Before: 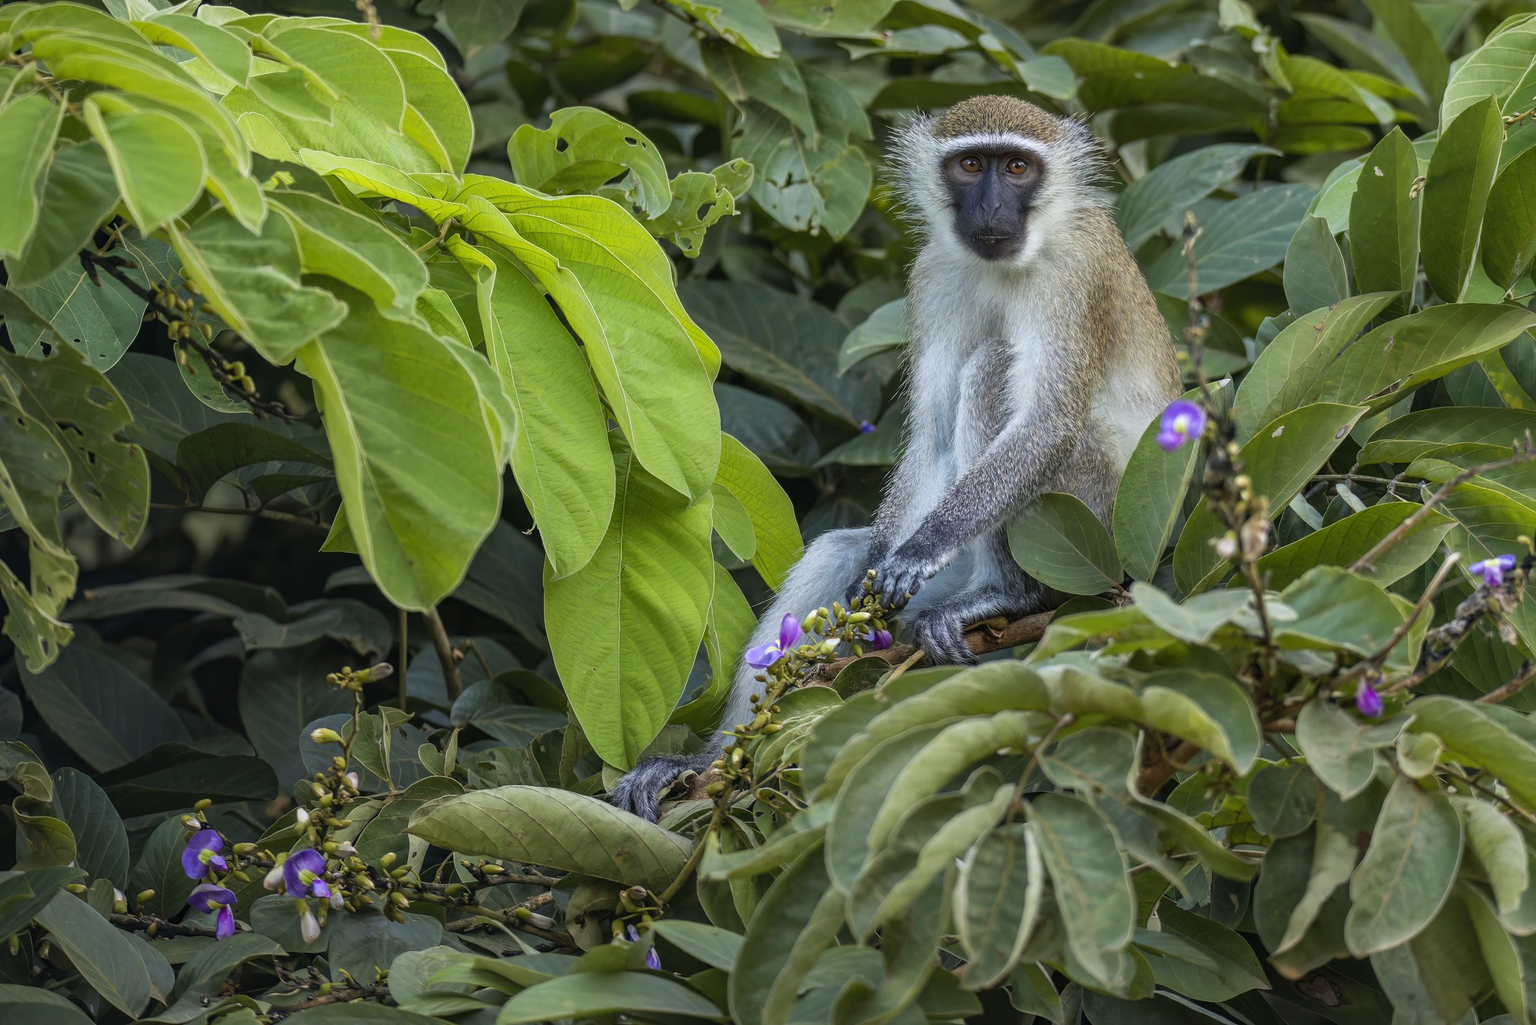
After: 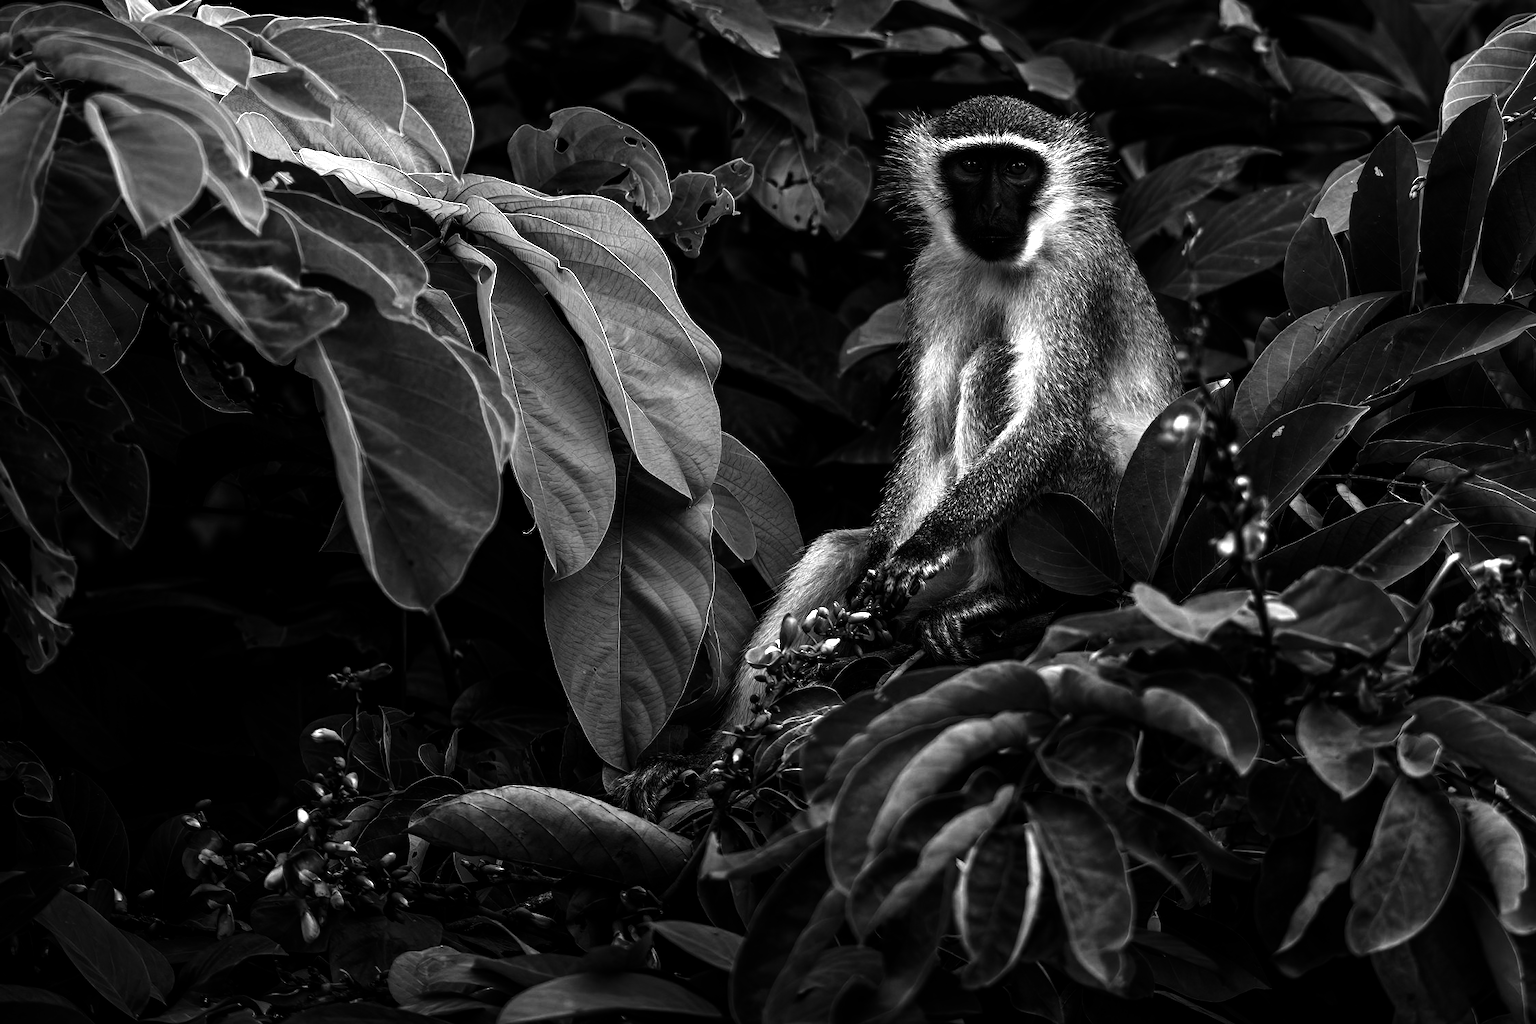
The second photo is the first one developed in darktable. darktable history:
tone equalizer: -8 EV -0.75 EV, -7 EV -0.7 EV, -6 EV -0.6 EV, -5 EV -0.4 EV, -3 EV 0.4 EV, -2 EV 0.6 EV, -1 EV 0.7 EV, +0 EV 0.75 EV, edges refinement/feathering 500, mask exposure compensation -1.57 EV, preserve details no
contrast brightness saturation: contrast 0.02, brightness -1, saturation -1
